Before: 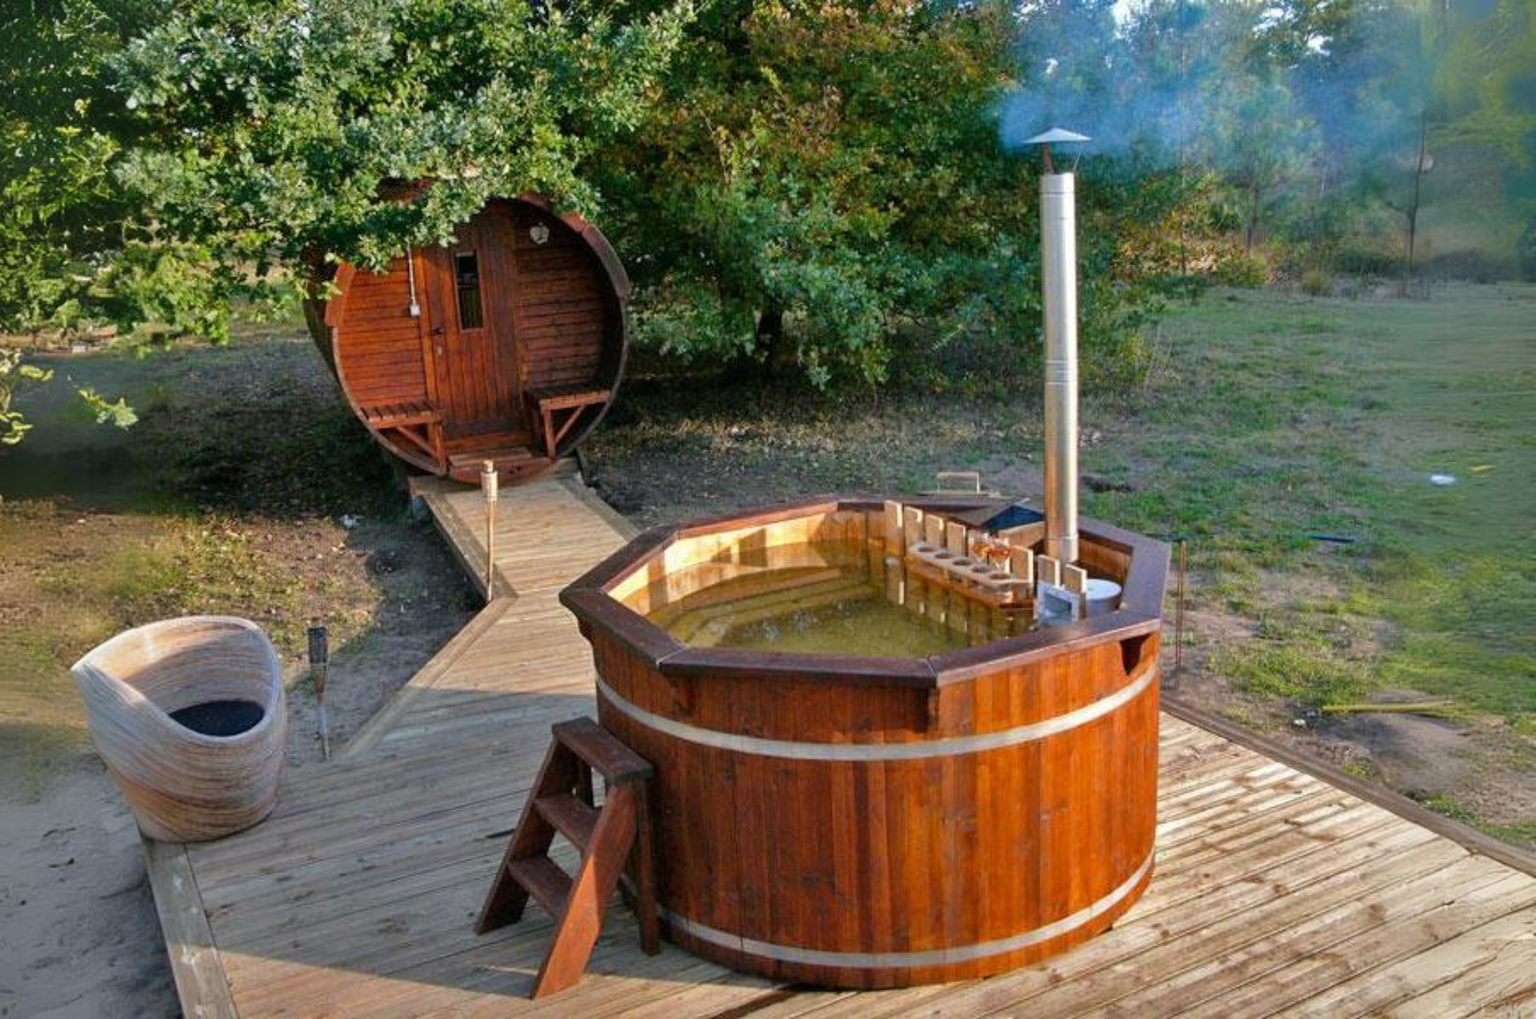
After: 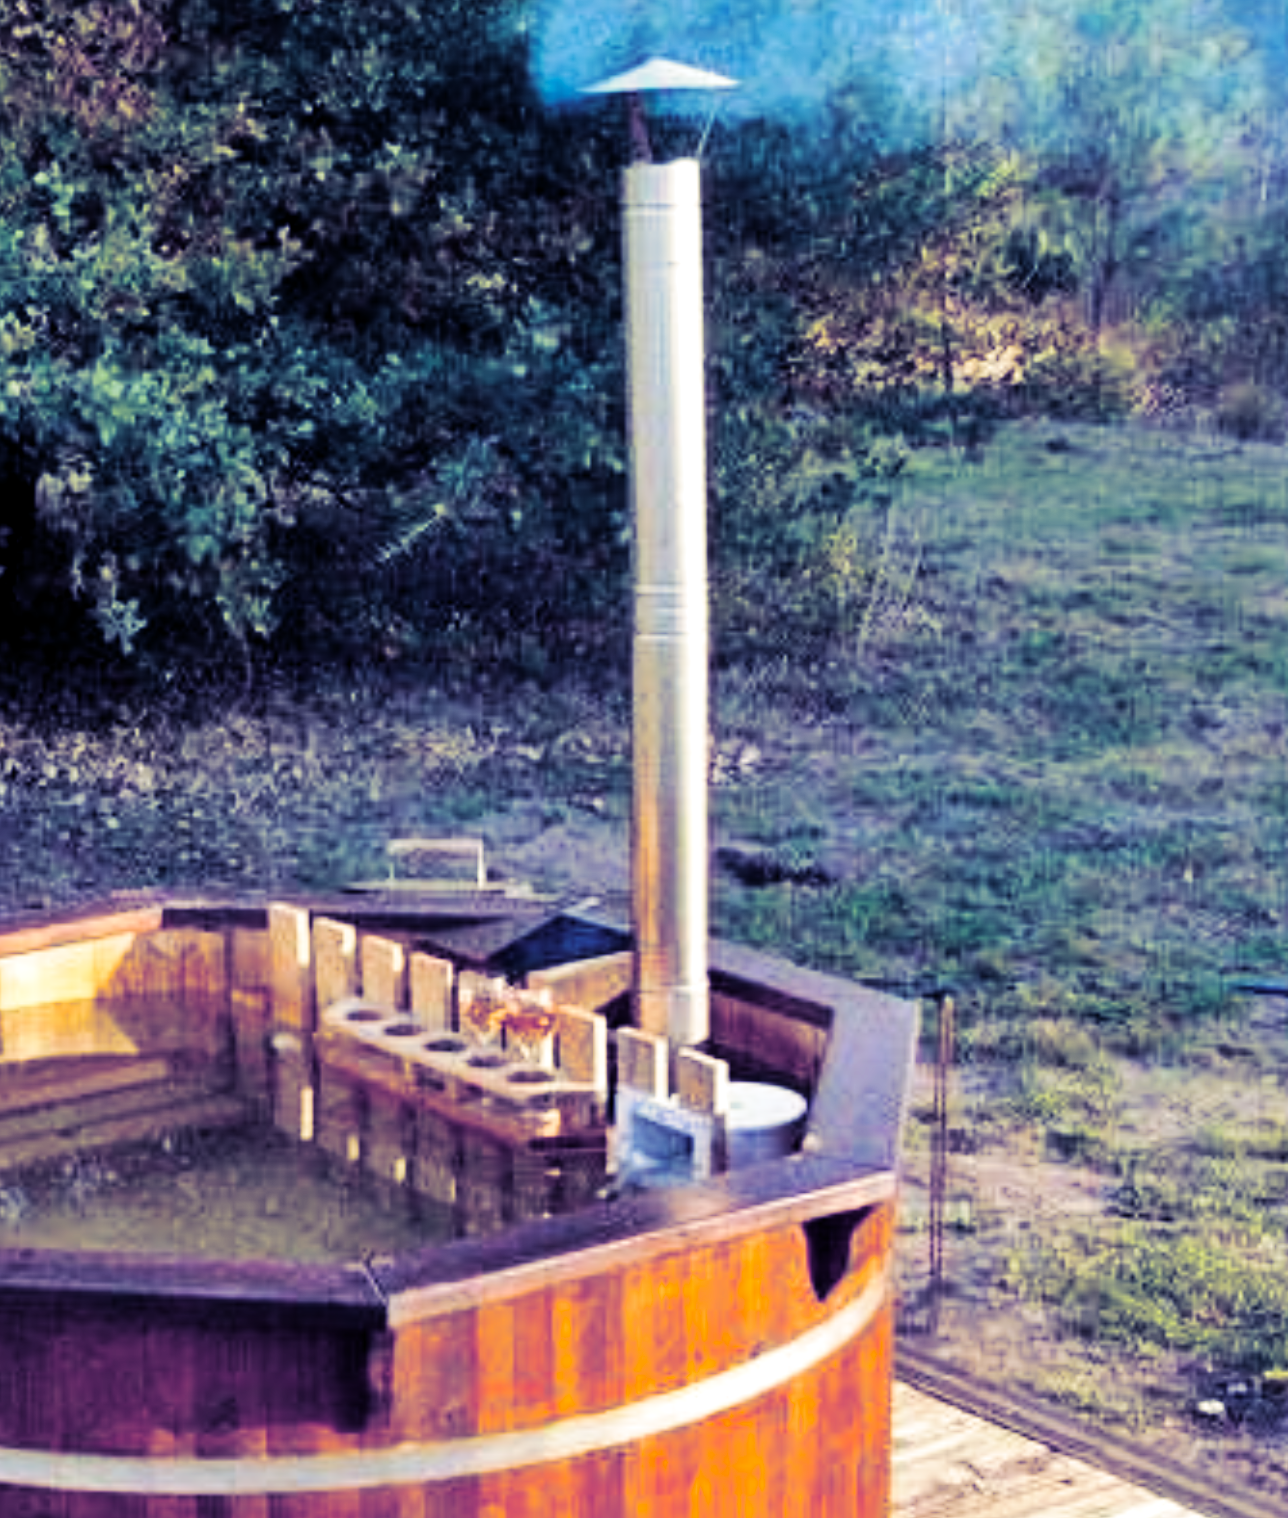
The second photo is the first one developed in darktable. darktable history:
crop and rotate: left 49.936%, top 10.094%, right 13.136%, bottom 24.256%
exposure: black level correction 0.005, exposure 0.286 EV, compensate highlight preservation false
base curve: curves: ch0 [(0, 0) (0.032, 0.025) (0.121, 0.166) (0.206, 0.329) (0.605, 0.79) (1, 1)], preserve colors none
split-toning: shadows › hue 242.67°, shadows › saturation 0.733, highlights › hue 45.33°, highlights › saturation 0.667, balance -53.304, compress 21.15%
